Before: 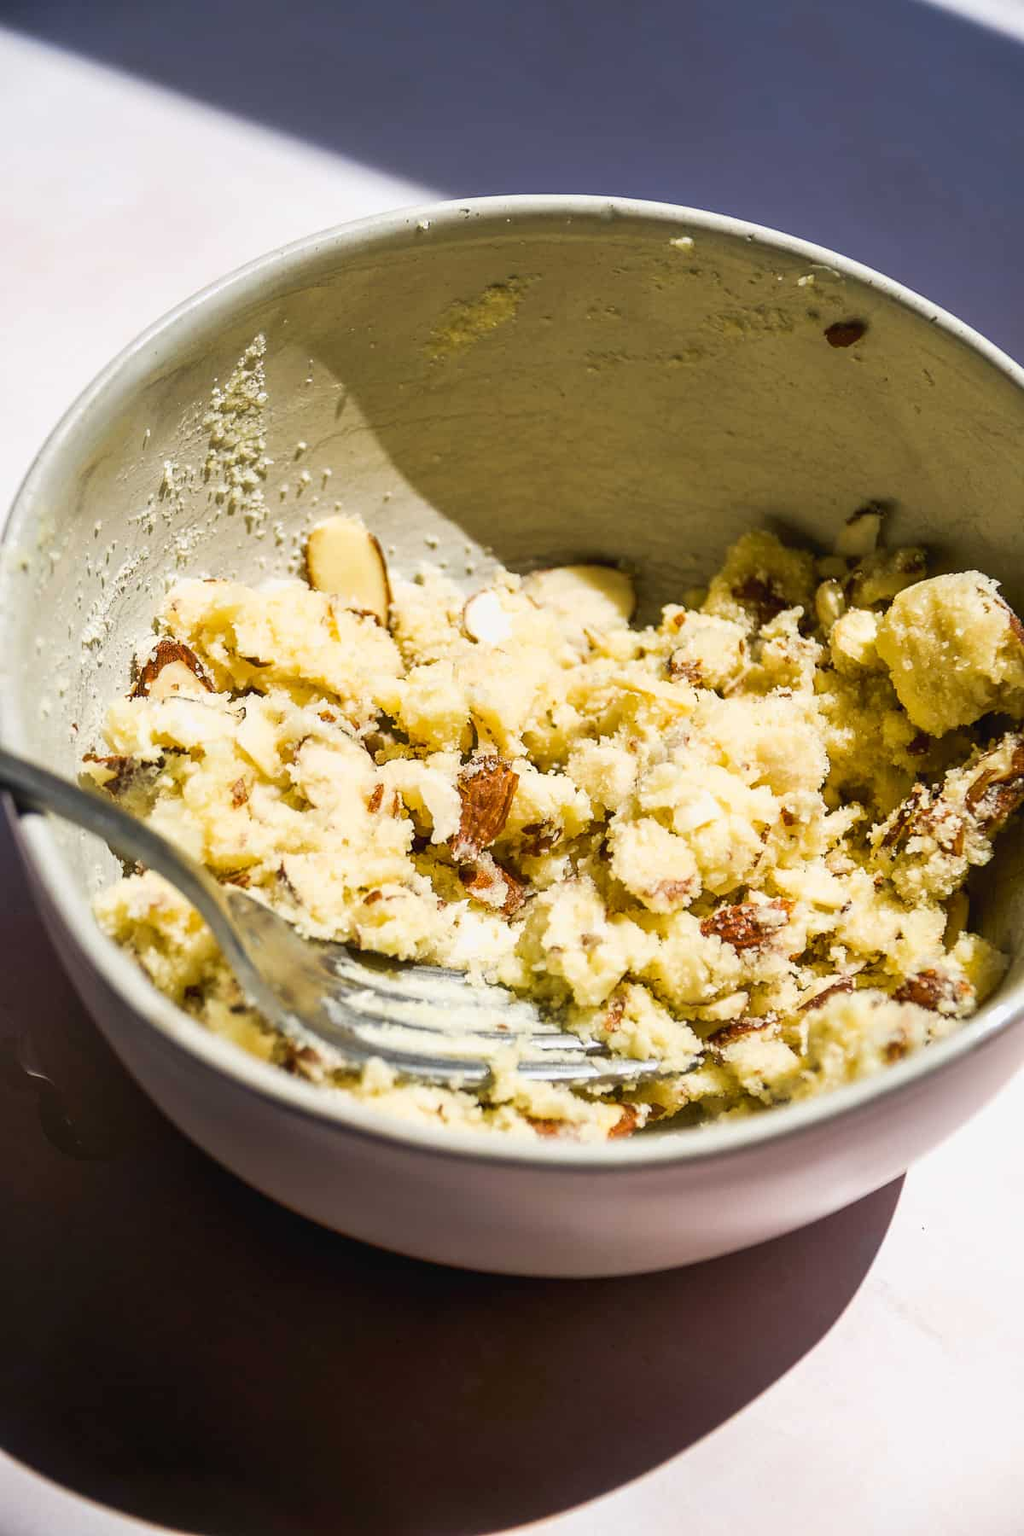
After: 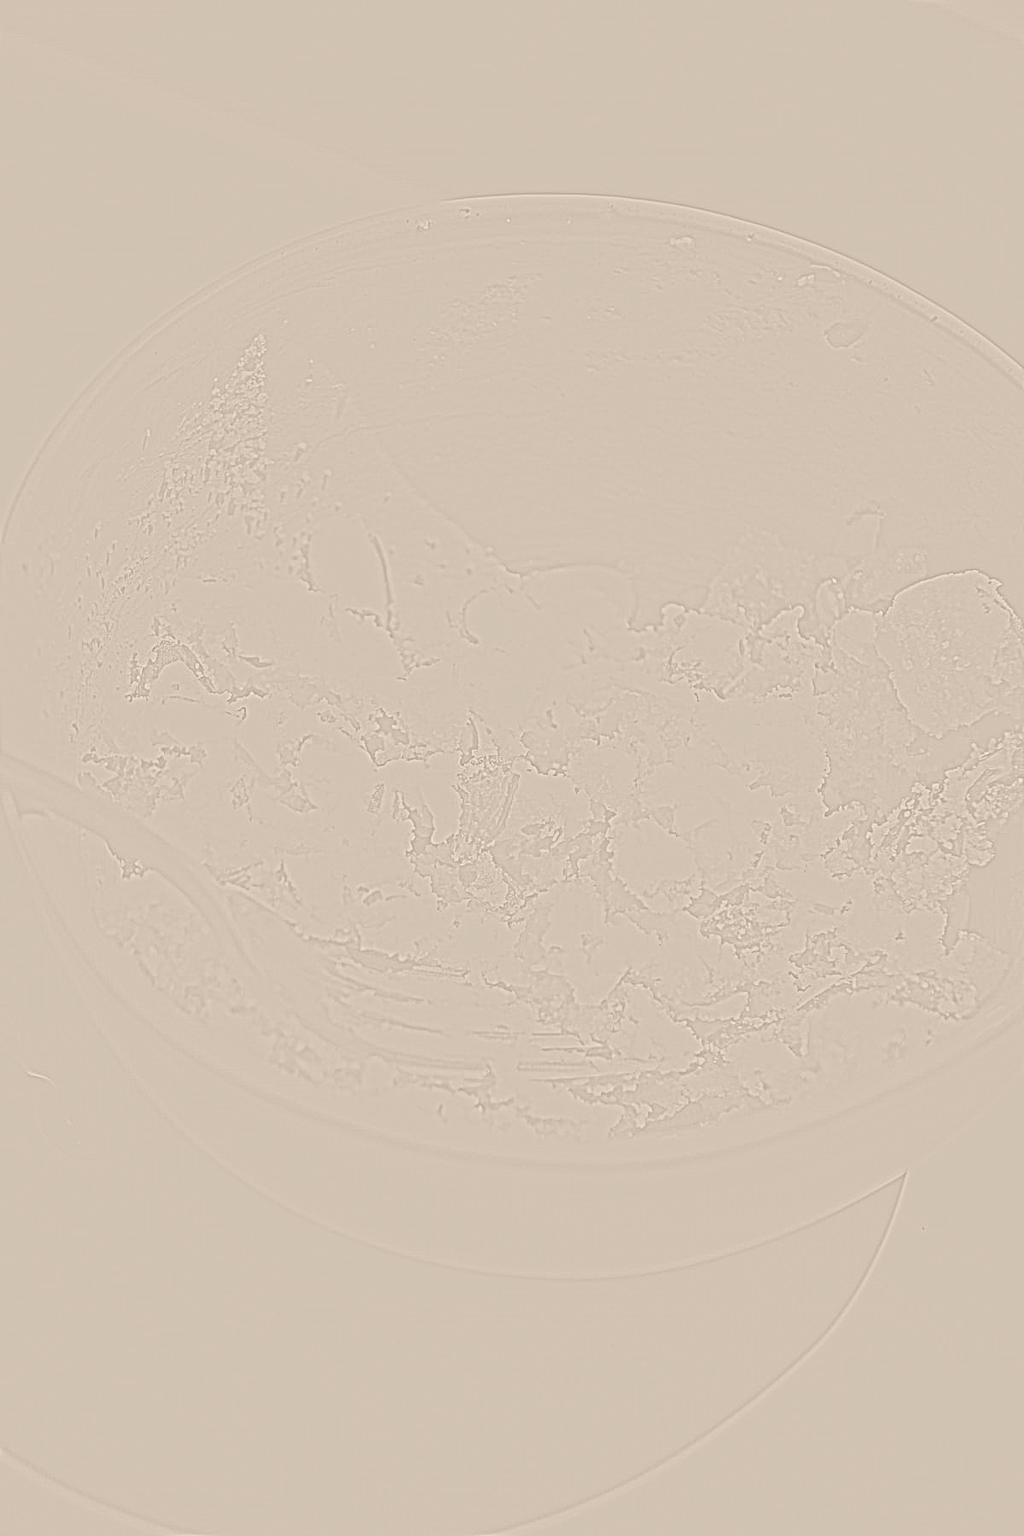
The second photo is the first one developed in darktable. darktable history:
contrast brightness saturation: contrast 0.11, saturation -0.17
tone curve: curves: ch0 [(0, 0) (0.003, 0.003) (0.011, 0.011) (0.025, 0.024) (0.044, 0.043) (0.069, 0.068) (0.1, 0.098) (0.136, 0.133) (0.177, 0.173) (0.224, 0.22) (0.277, 0.271) (0.335, 0.328) (0.399, 0.39) (0.468, 0.458) (0.543, 0.563) (0.623, 0.64) (0.709, 0.722) (0.801, 0.809) (0.898, 0.902) (1, 1)], preserve colors none
highpass: sharpness 6%, contrast boost 7.63%
color correction: highlights a* -2.24, highlights b* -18.1
colorize: hue 34.49°, saturation 35.33%, source mix 100%, version 1
